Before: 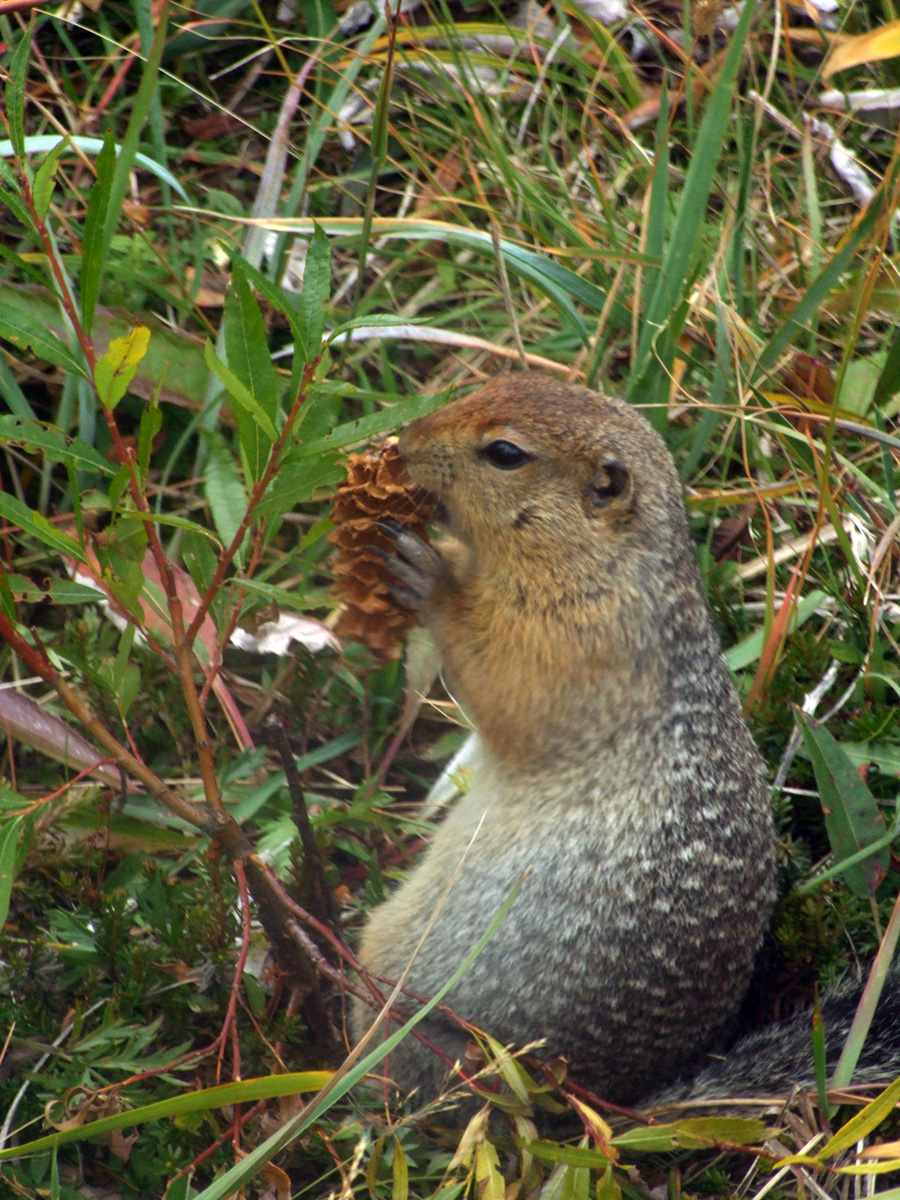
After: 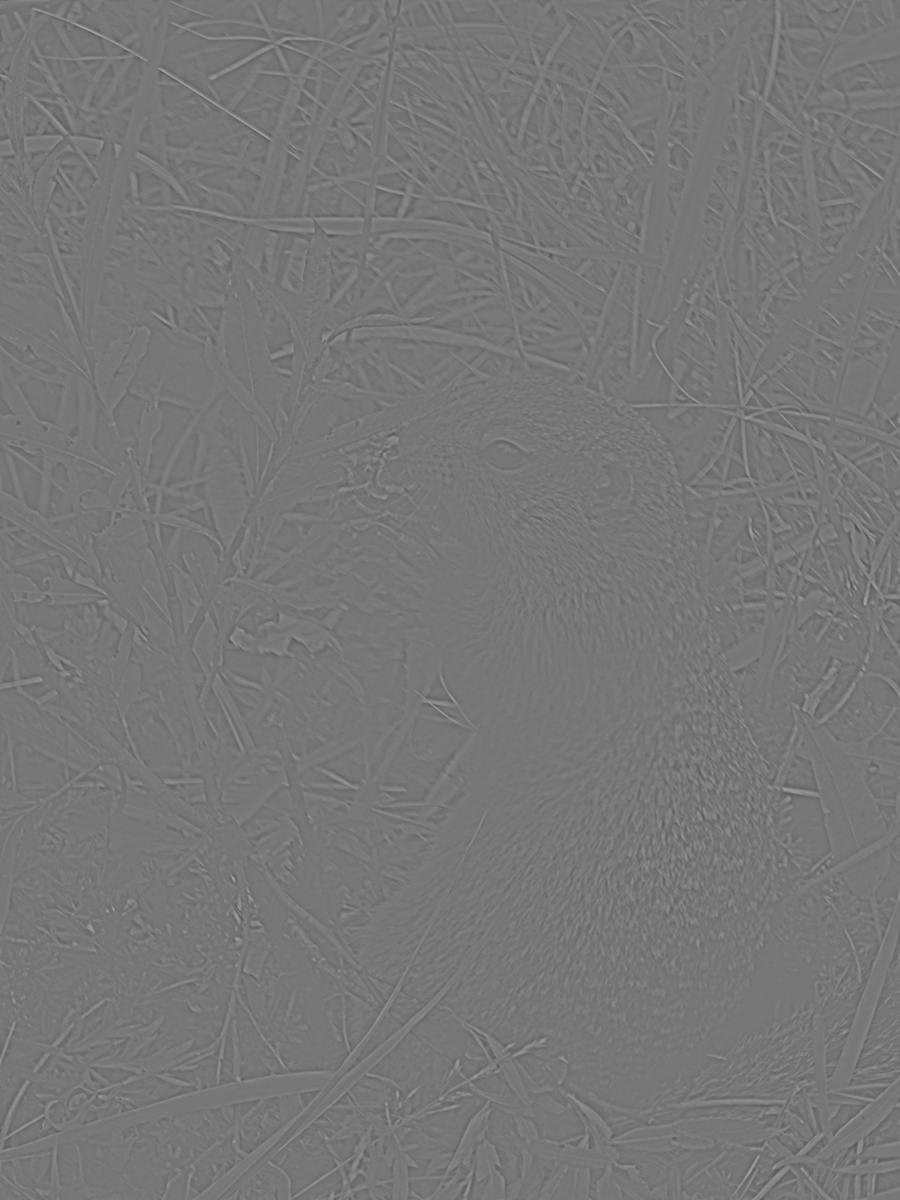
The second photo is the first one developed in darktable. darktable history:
exposure: compensate highlight preservation false
local contrast: mode bilateral grid, contrast 20, coarseness 50, detail 148%, midtone range 0.2
tone equalizer: on, module defaults
highpass: sharpness 6%, contrast boost 7.63%
